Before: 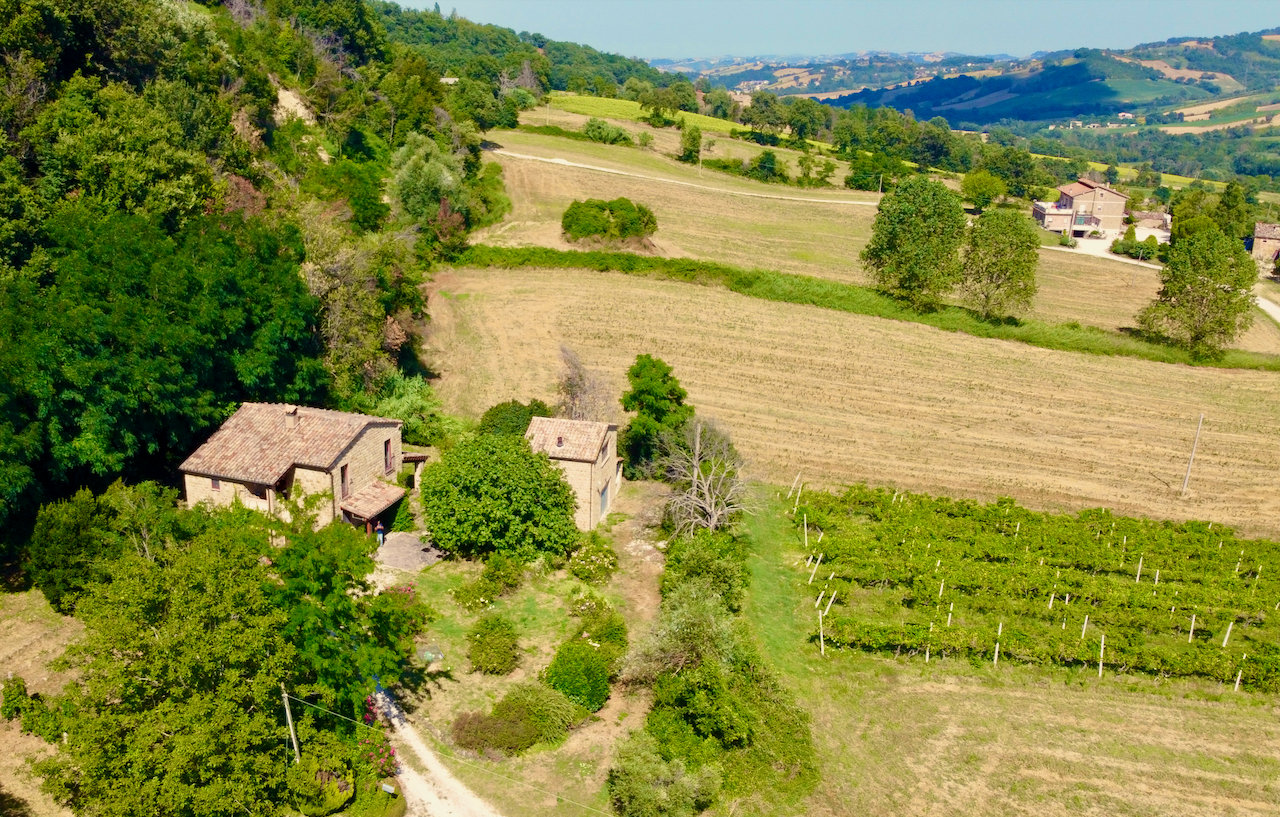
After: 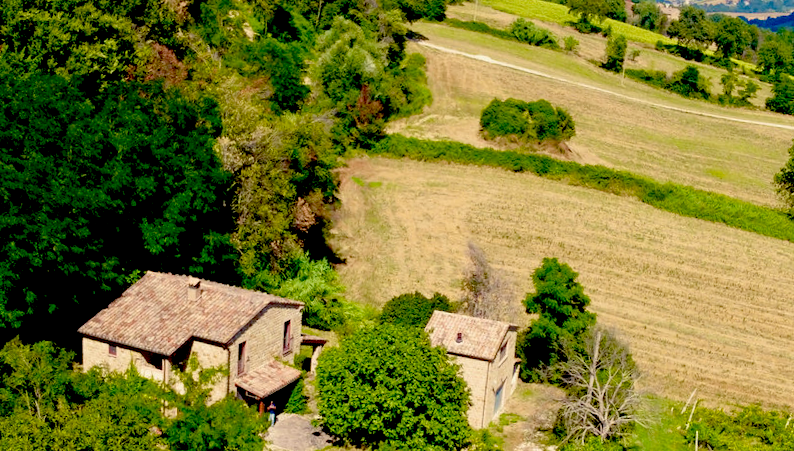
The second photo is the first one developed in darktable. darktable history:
crop and rotate: angle -4.99°, left 2.122%, top 6.945%, right 27.566%, bottom 30.519%
exposure: black level correction 0.047, exposure 0.013 EV, compensate highlight preservation false
